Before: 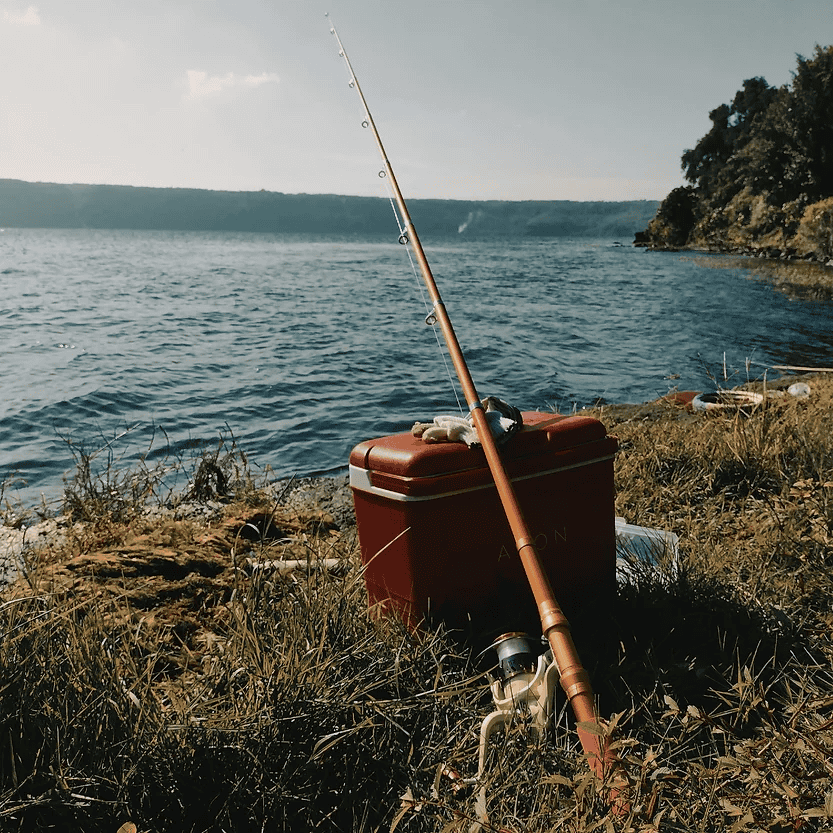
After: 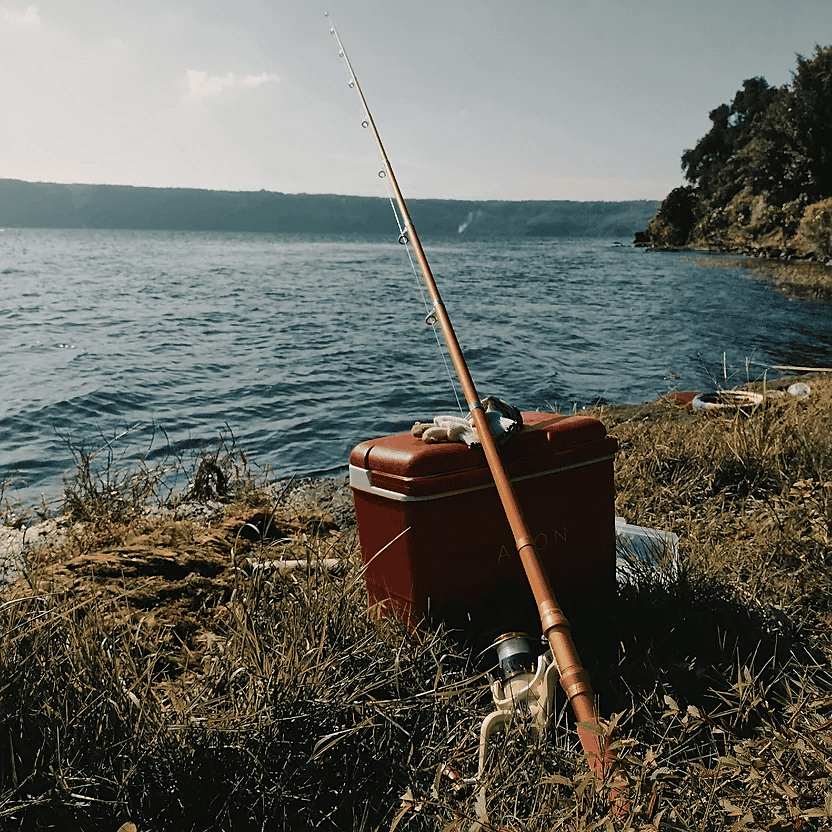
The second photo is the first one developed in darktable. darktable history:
levels: mode automatic, gray 50.8%
sharpen: amount 0.2
